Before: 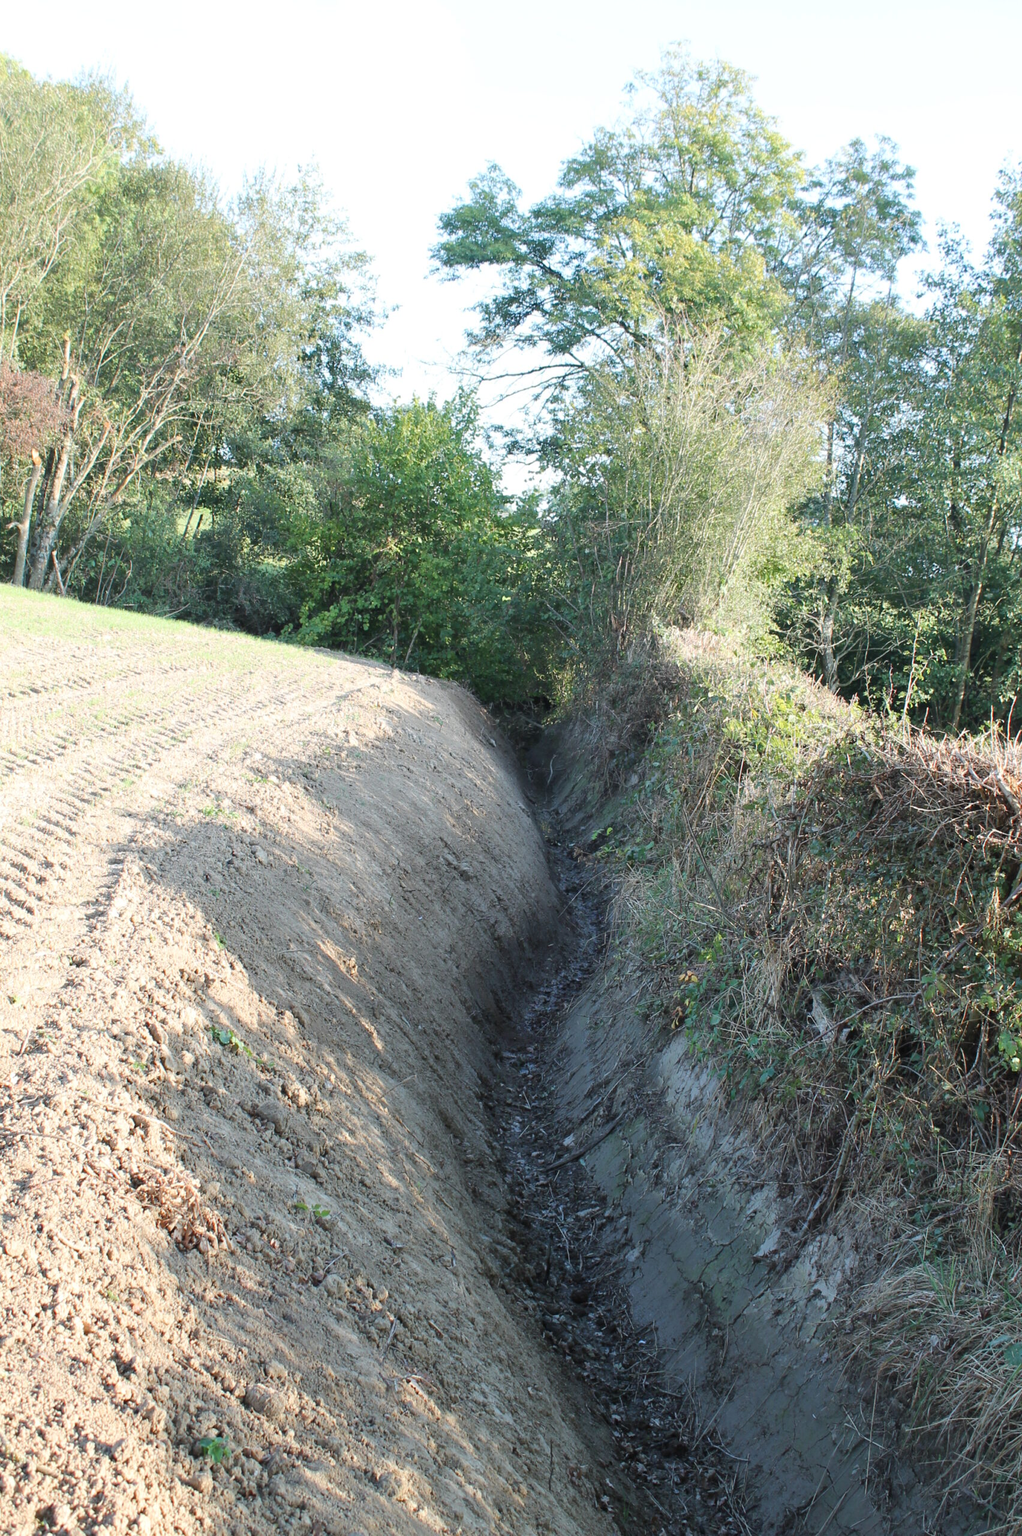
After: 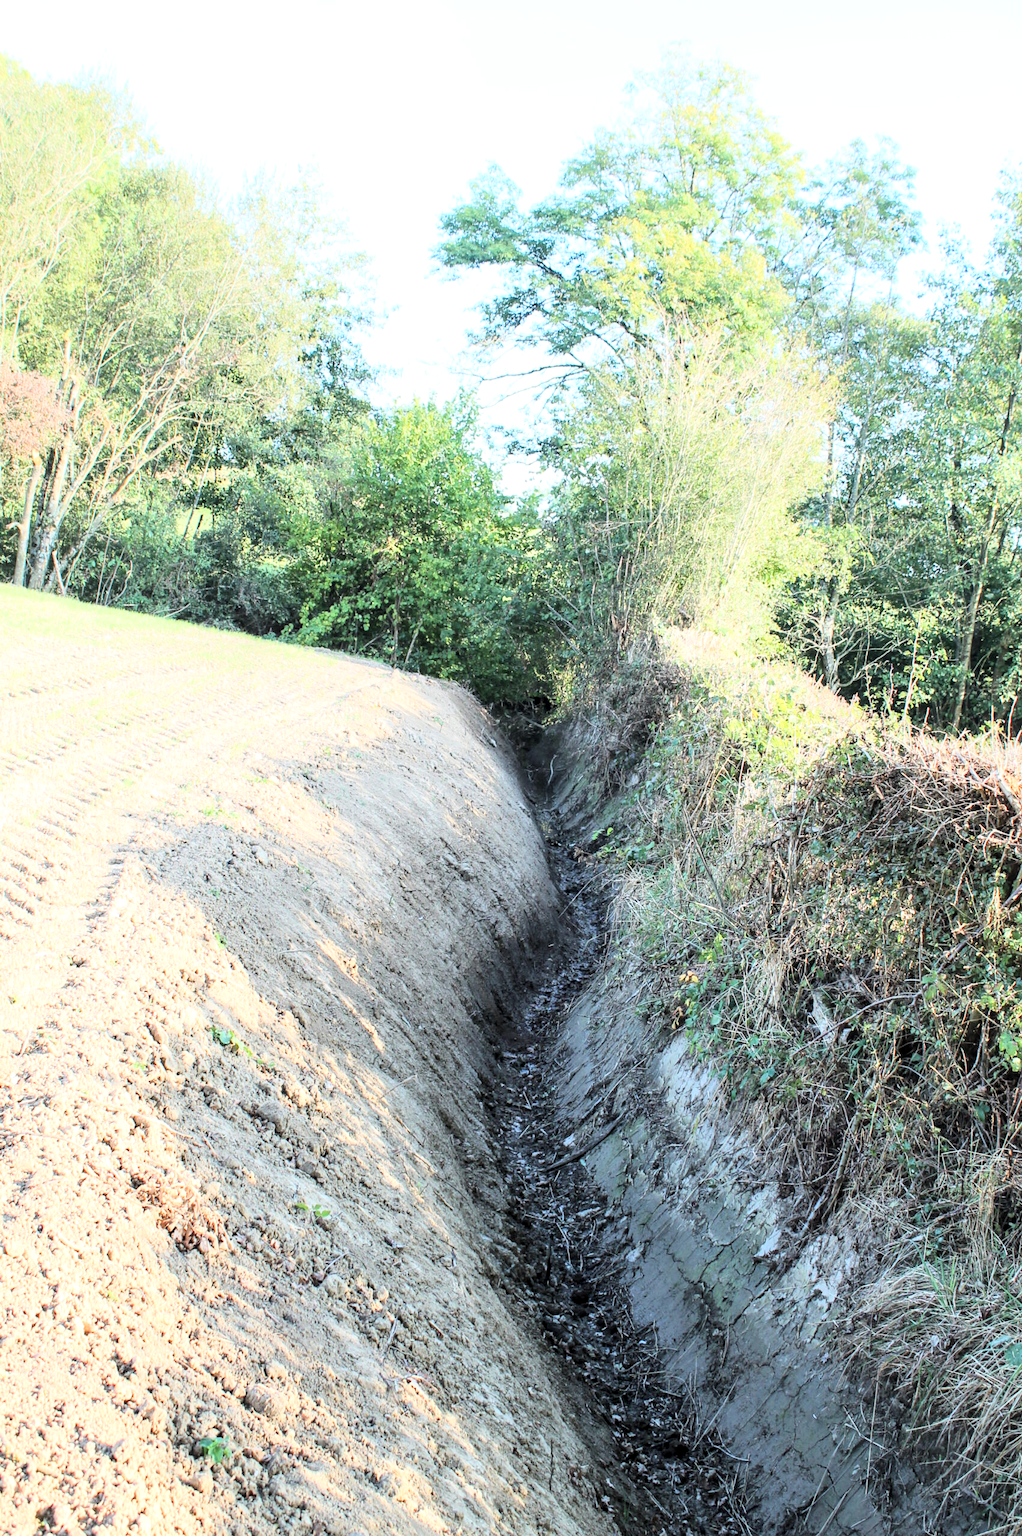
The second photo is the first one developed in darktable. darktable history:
local contrast: on, module defaults
base curve: curves: ch0 [(0, 0) (0, 0.001) (0.001, 0.001) (0.004, 0.002) (0.007, 0.004) (0.015, 0.013) (0.033, 0.045) (0.052, 0.096) (0.075, 0.17) (0.099, 0.241) (0.163, 0.42) (0.219, 0.55) (0.259, 0.616) (0.327, 0.722) (0.365, 0.765) (0.522, 0.873) (0.547, 0.881) (0.689, 0.919) (0.826, 0.952) (1, 1)]
